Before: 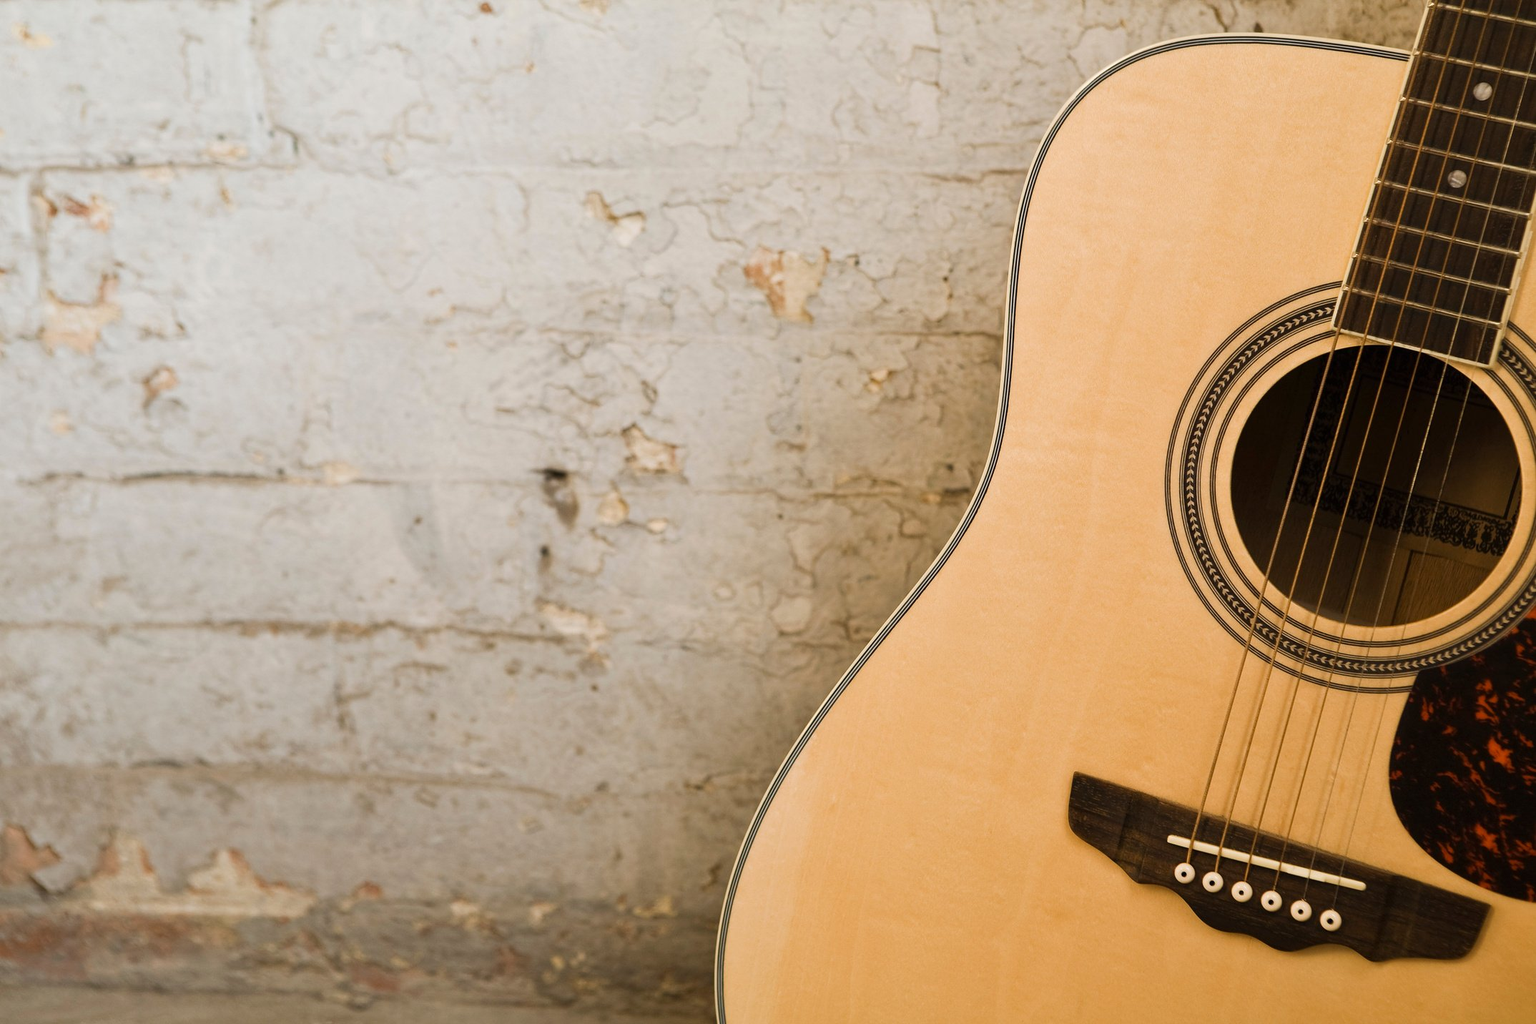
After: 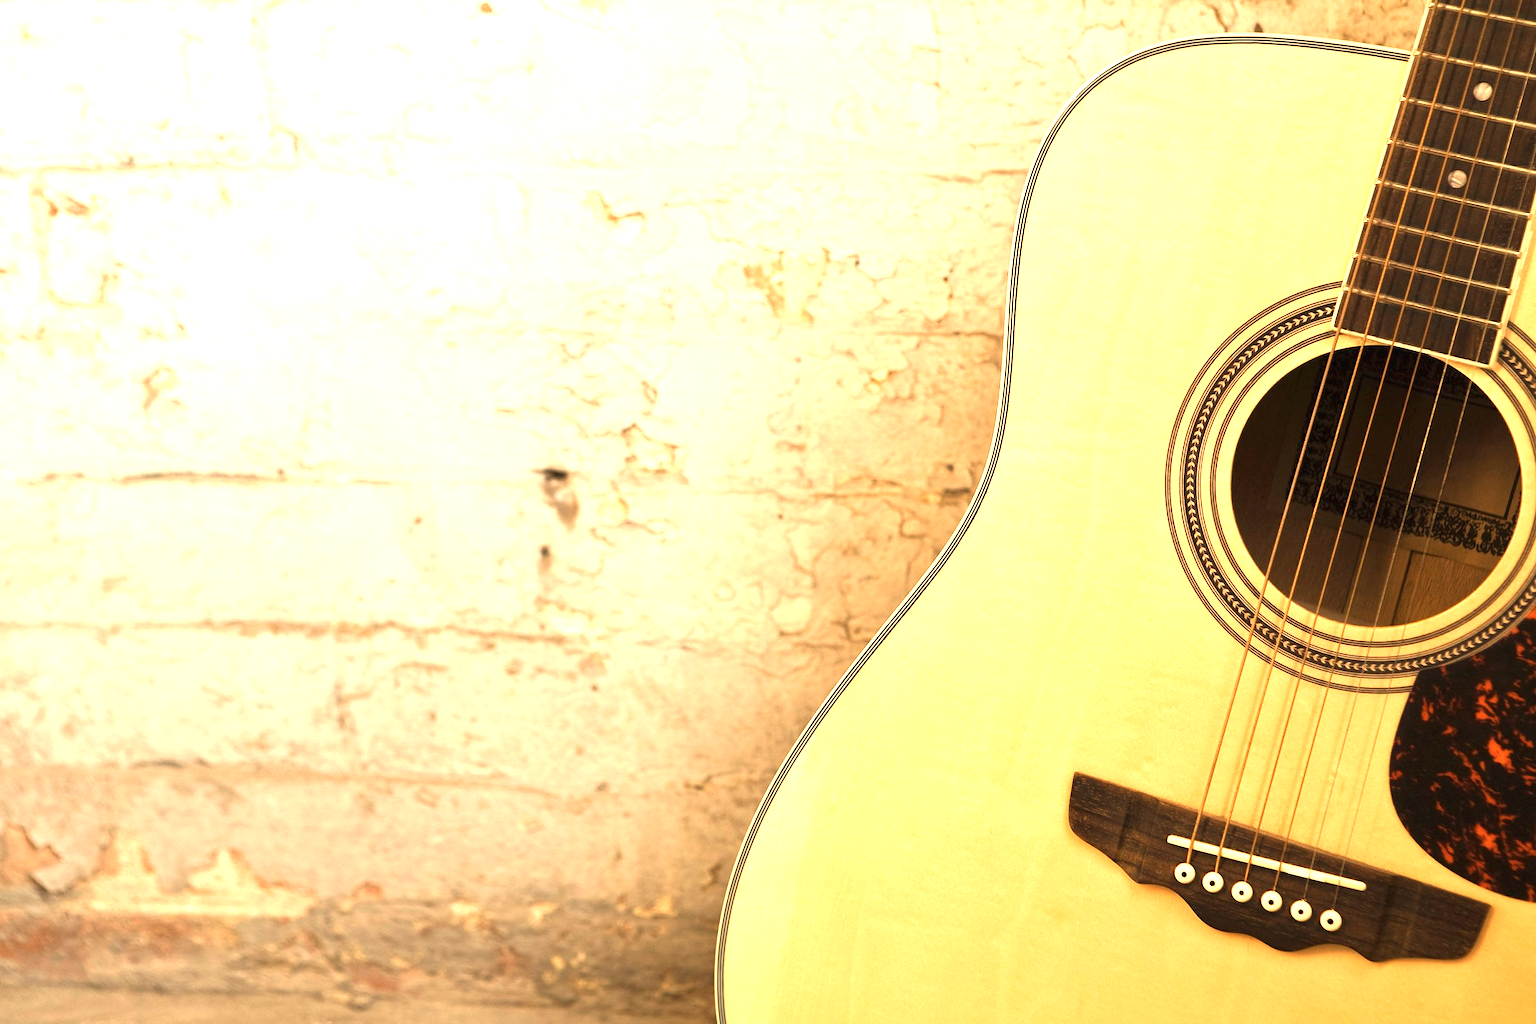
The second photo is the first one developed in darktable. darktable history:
contrast brightness saturation: saturation -0.05
white balance: red 1.123, blue 0.83
exposure: black level correction 0, exposure 1.3 EV, compensate highlight preservation false
